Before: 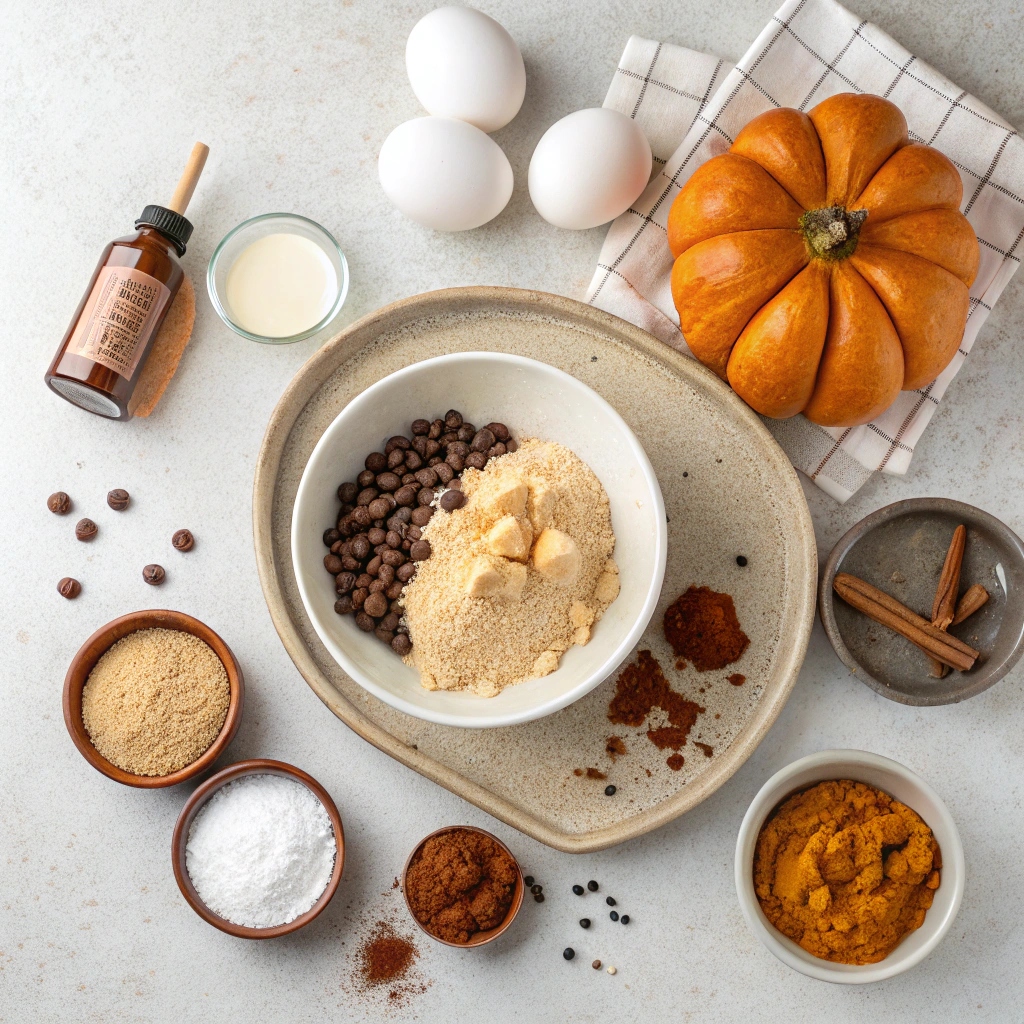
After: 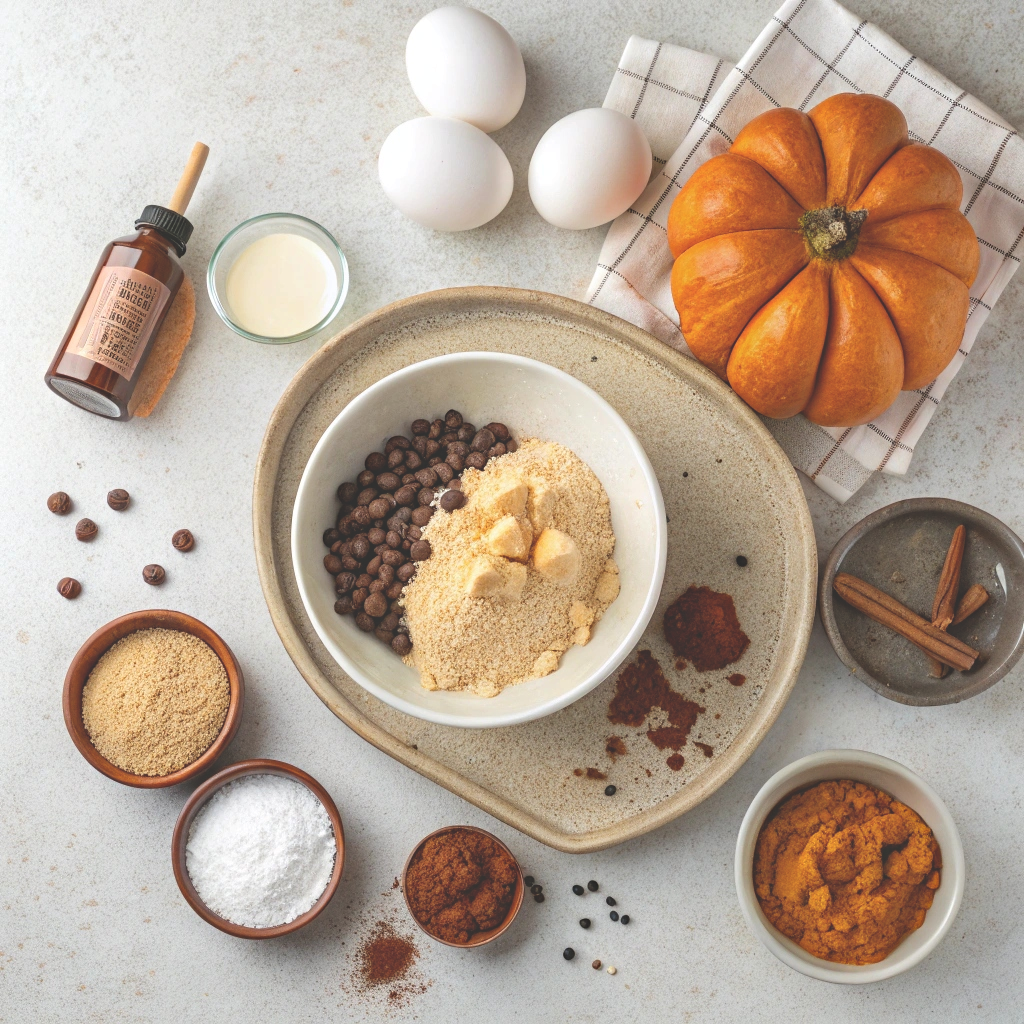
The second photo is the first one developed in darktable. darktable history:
exposure: black level correction -0.03, compensate highlight preservation false
haze removal: compatibility mode true, adaptive false
